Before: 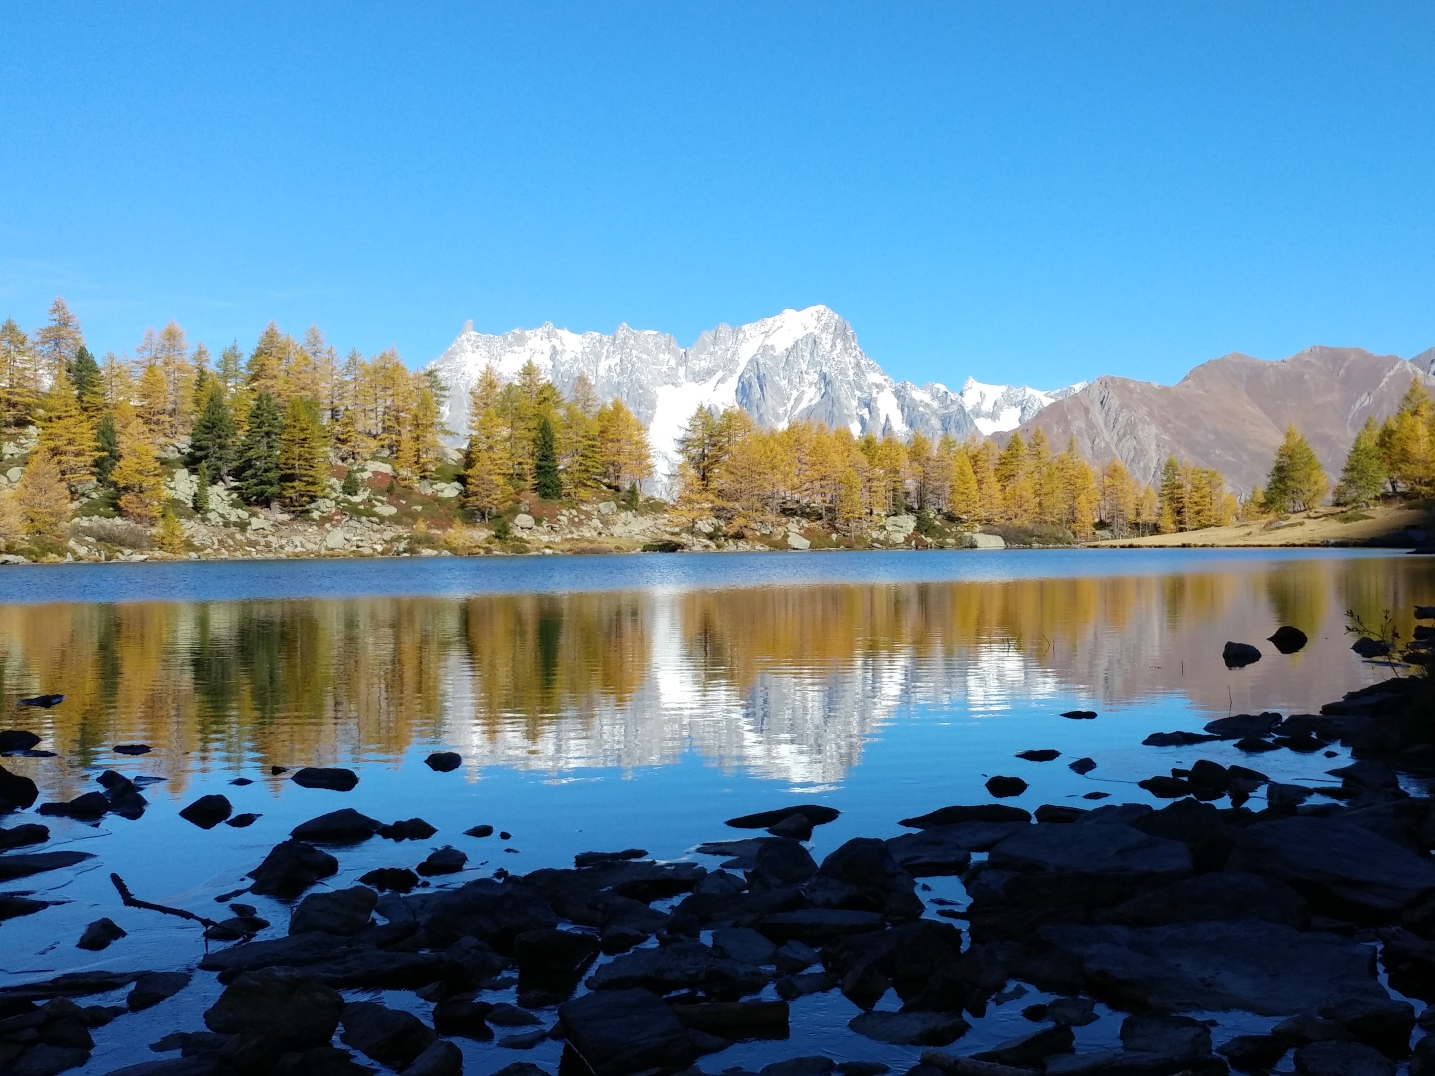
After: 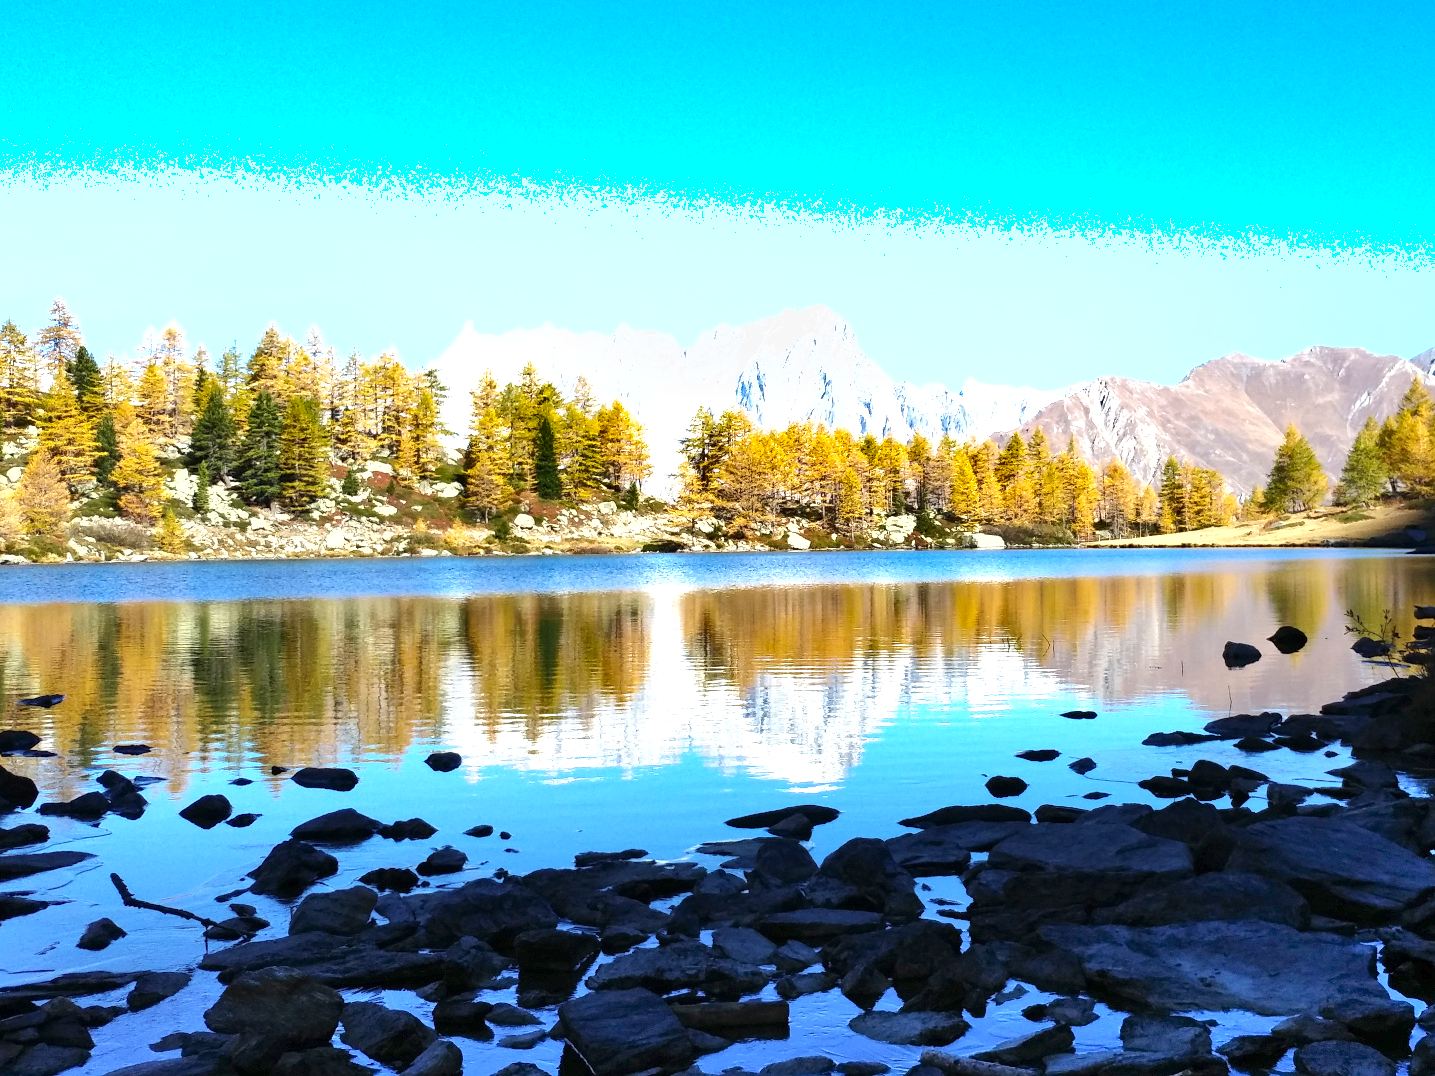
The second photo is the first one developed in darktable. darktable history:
shadows and highlights: shadows 58.79, soften with gaussian
tone equalizer: edges refinement/feathering 500, mask exposure compensation -1.57 EV, preserve details no
exposure: exposure 1.165 EV, compensate highlight preservation false
